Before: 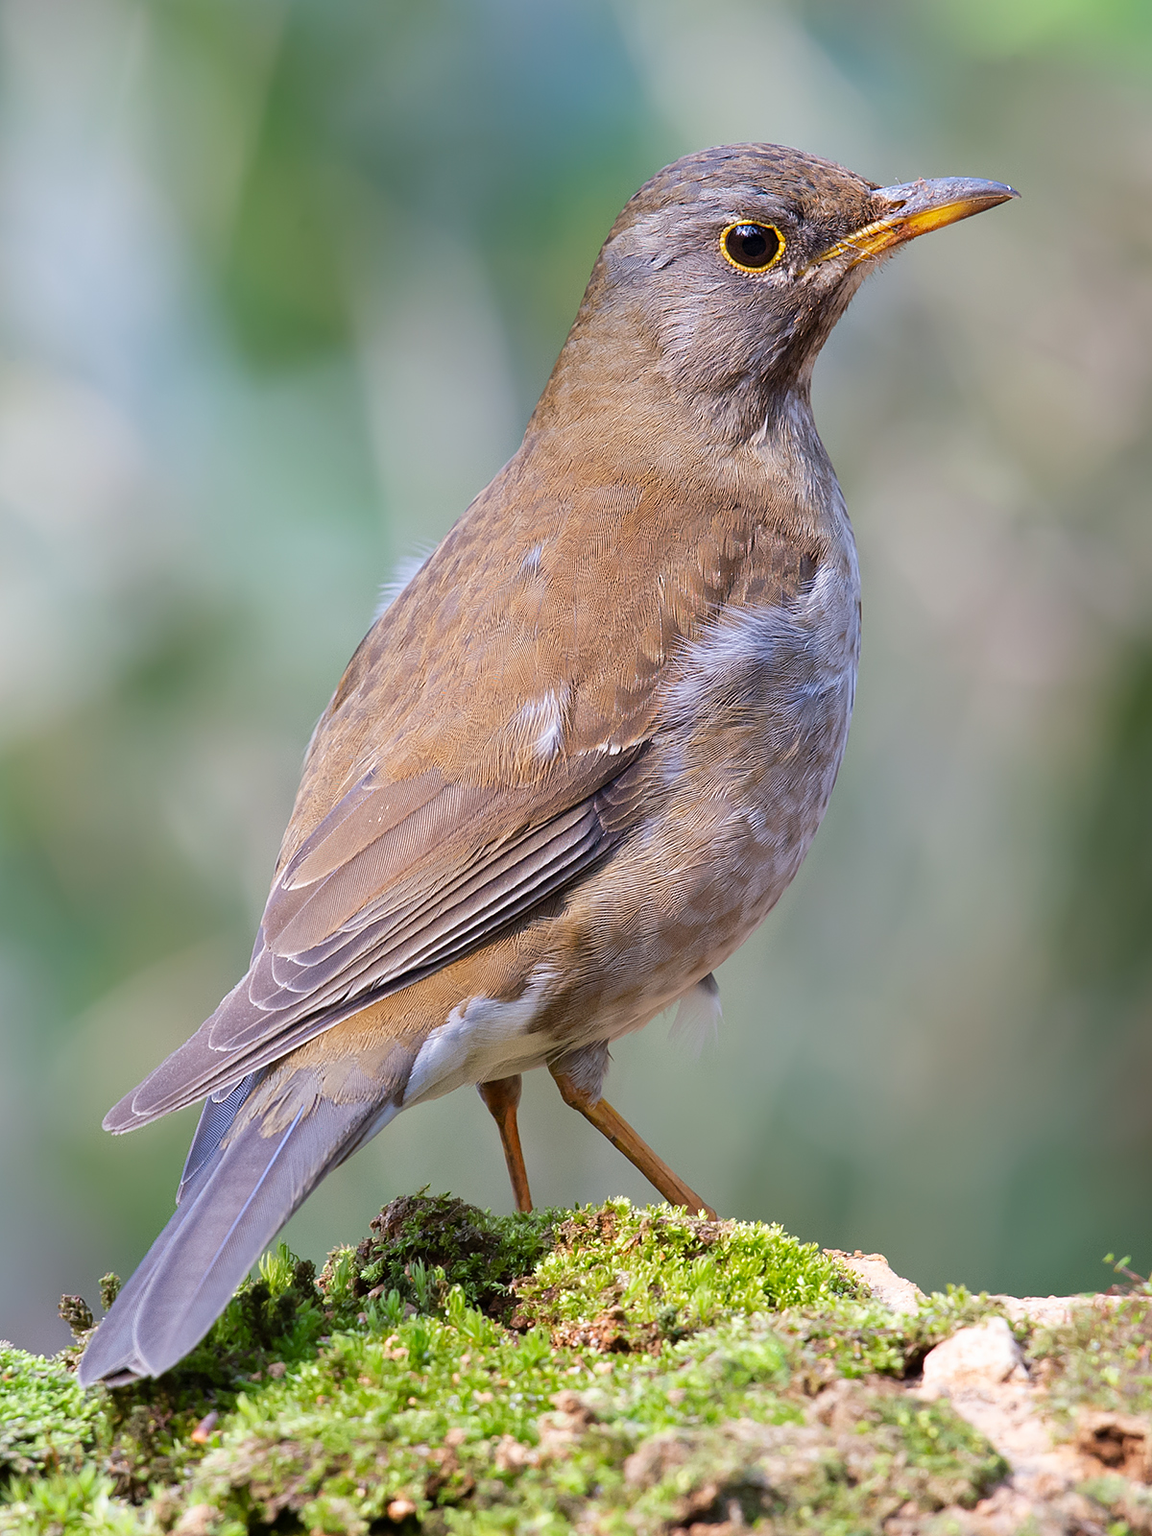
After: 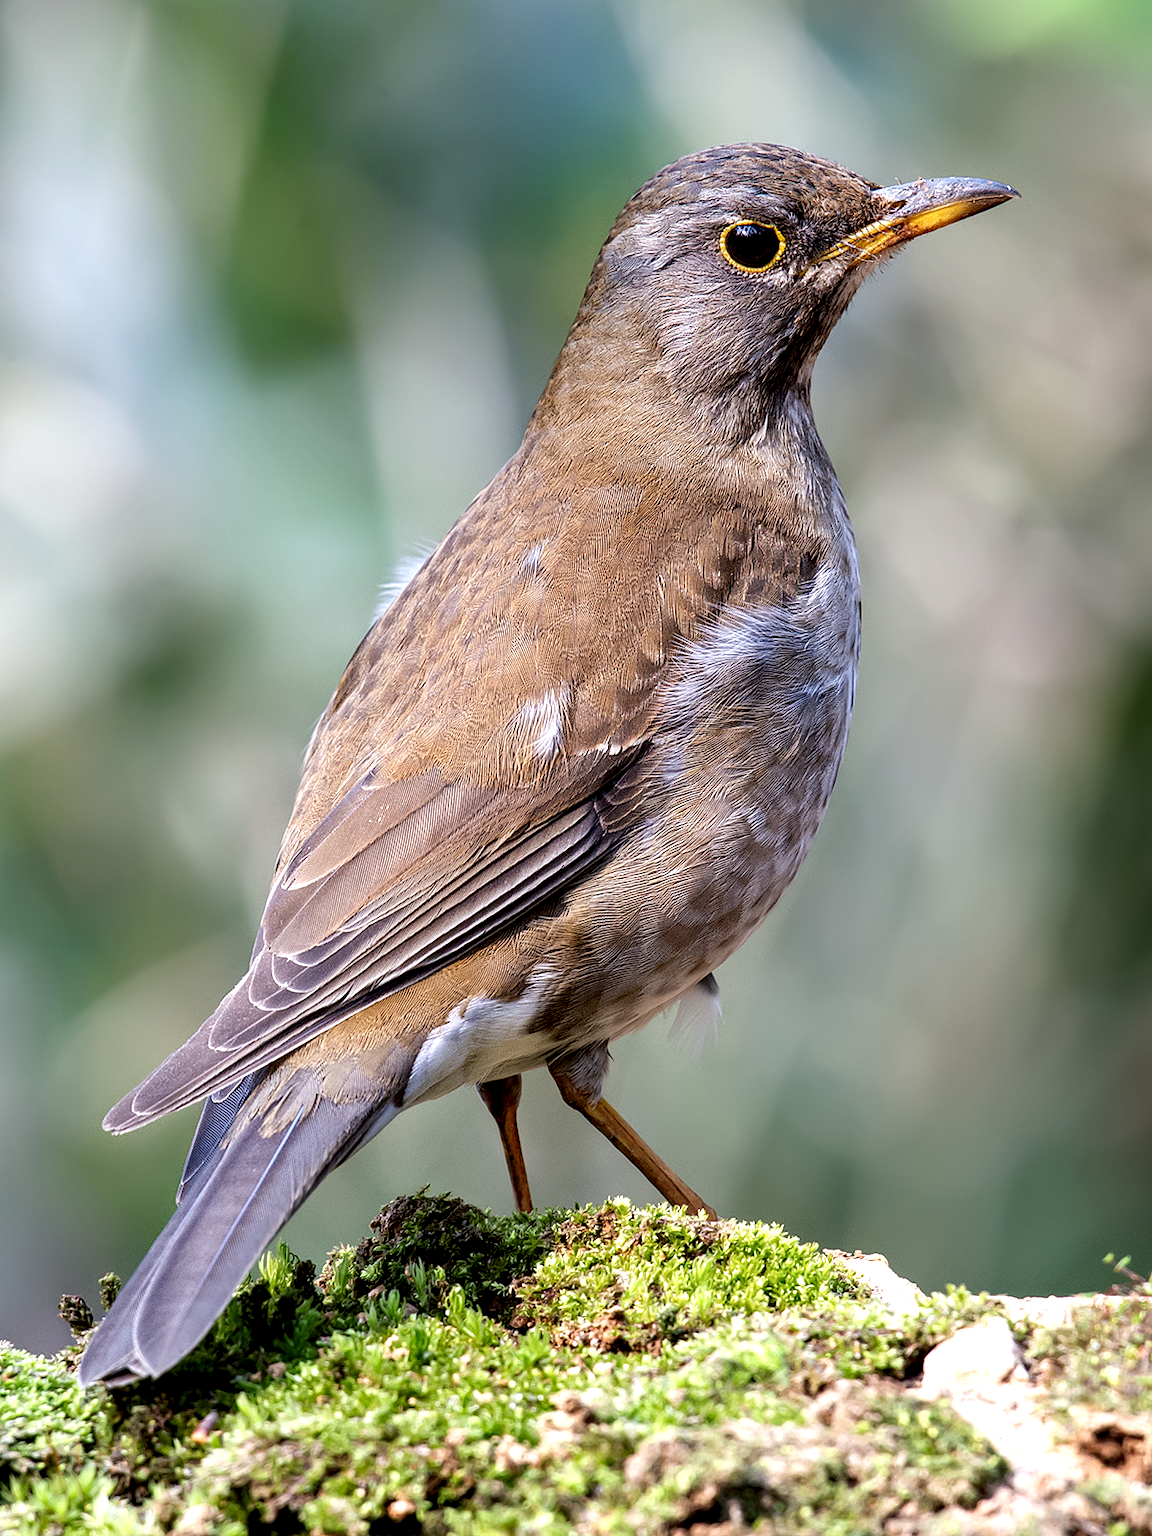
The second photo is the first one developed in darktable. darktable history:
tone equalizer: mask exposure compensation -0.512 EV
local contrast: highlights 81%, shadows 58%, detail 175%, midtone range 0.596
